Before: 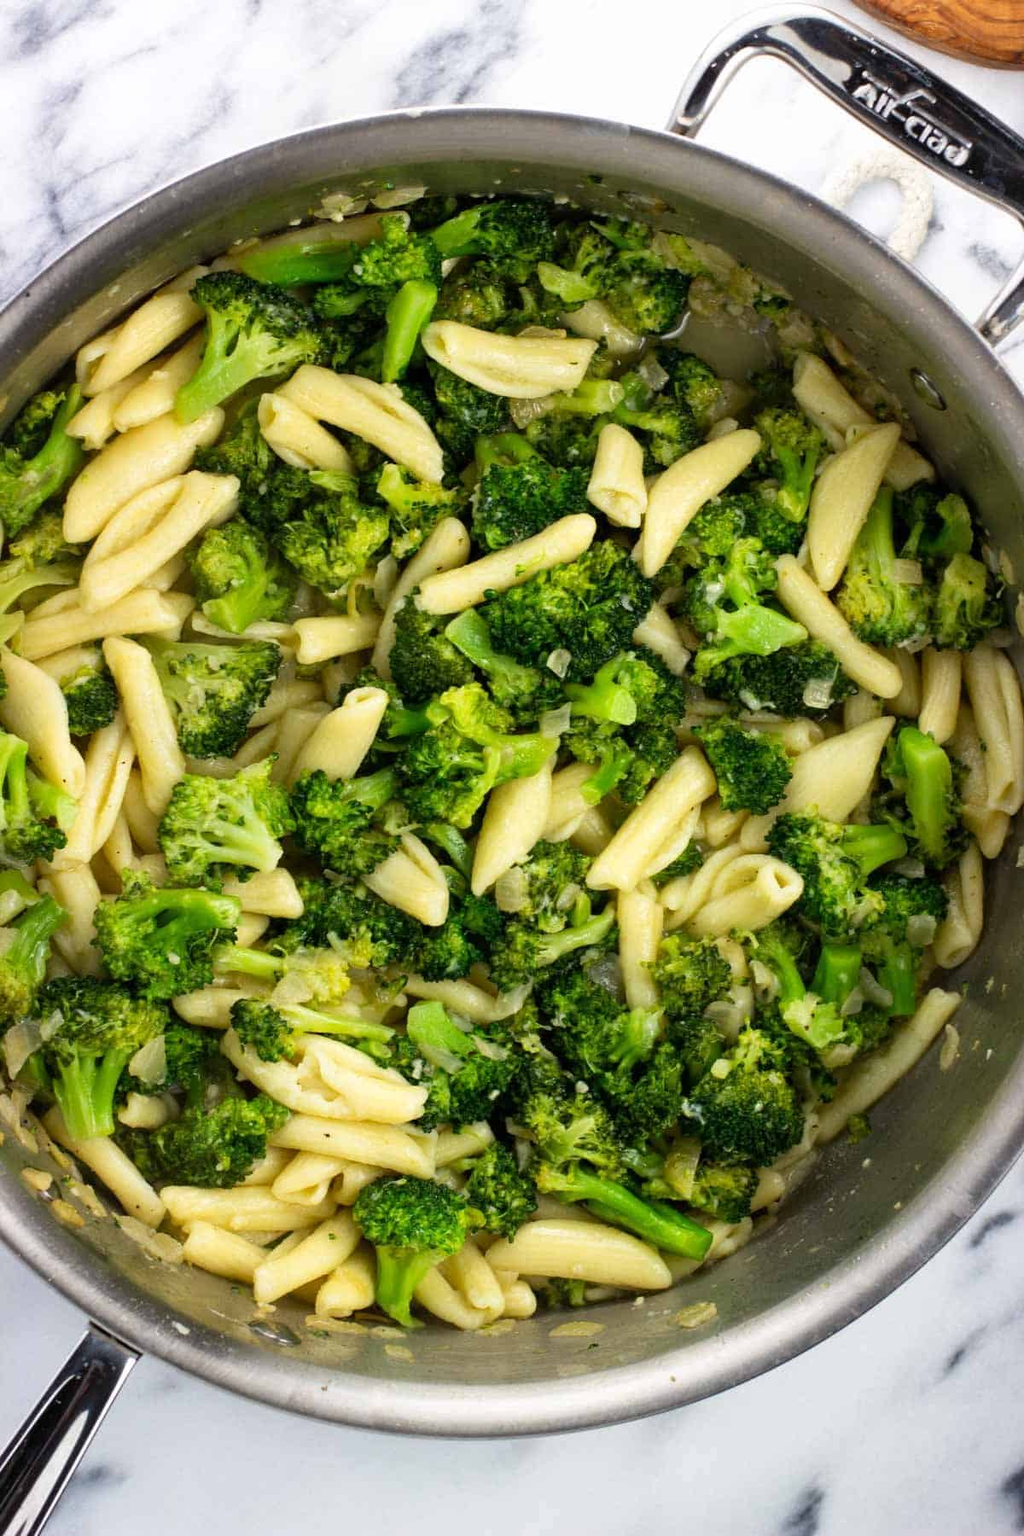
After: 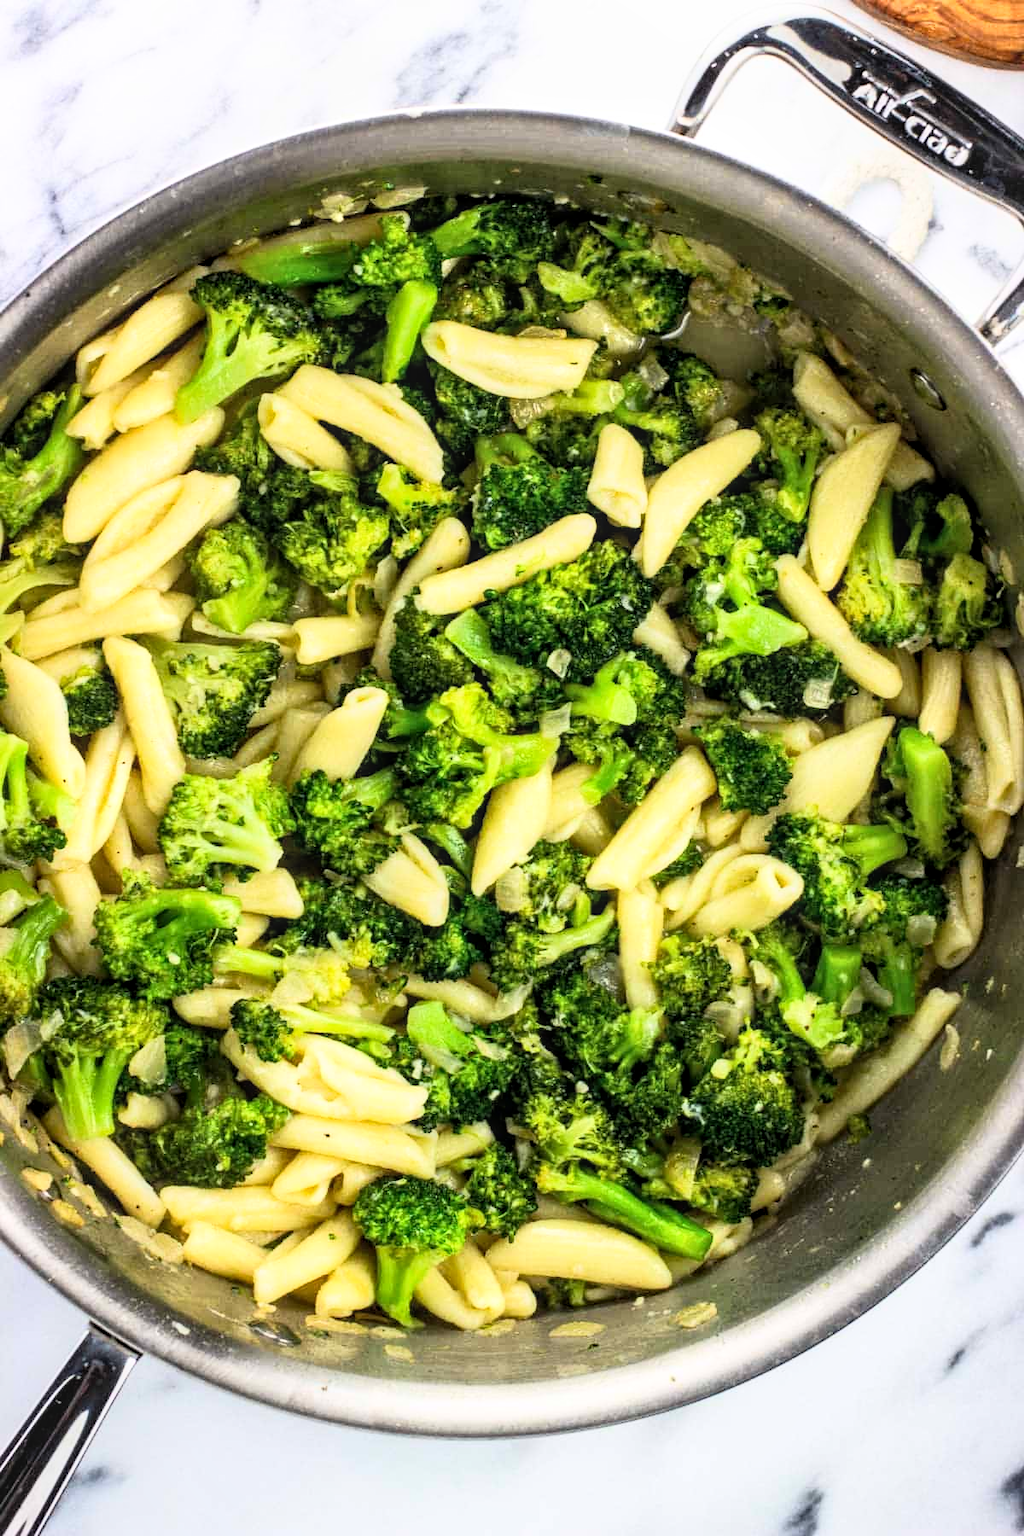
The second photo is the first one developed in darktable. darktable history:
local contrast: on, module defaults
base curve: curves: ch0 [(0, 0) (0.005, 0.002) (0.193, 0.295) (0.399, 0.664) (0.75, 0.928) (1, 1)]
